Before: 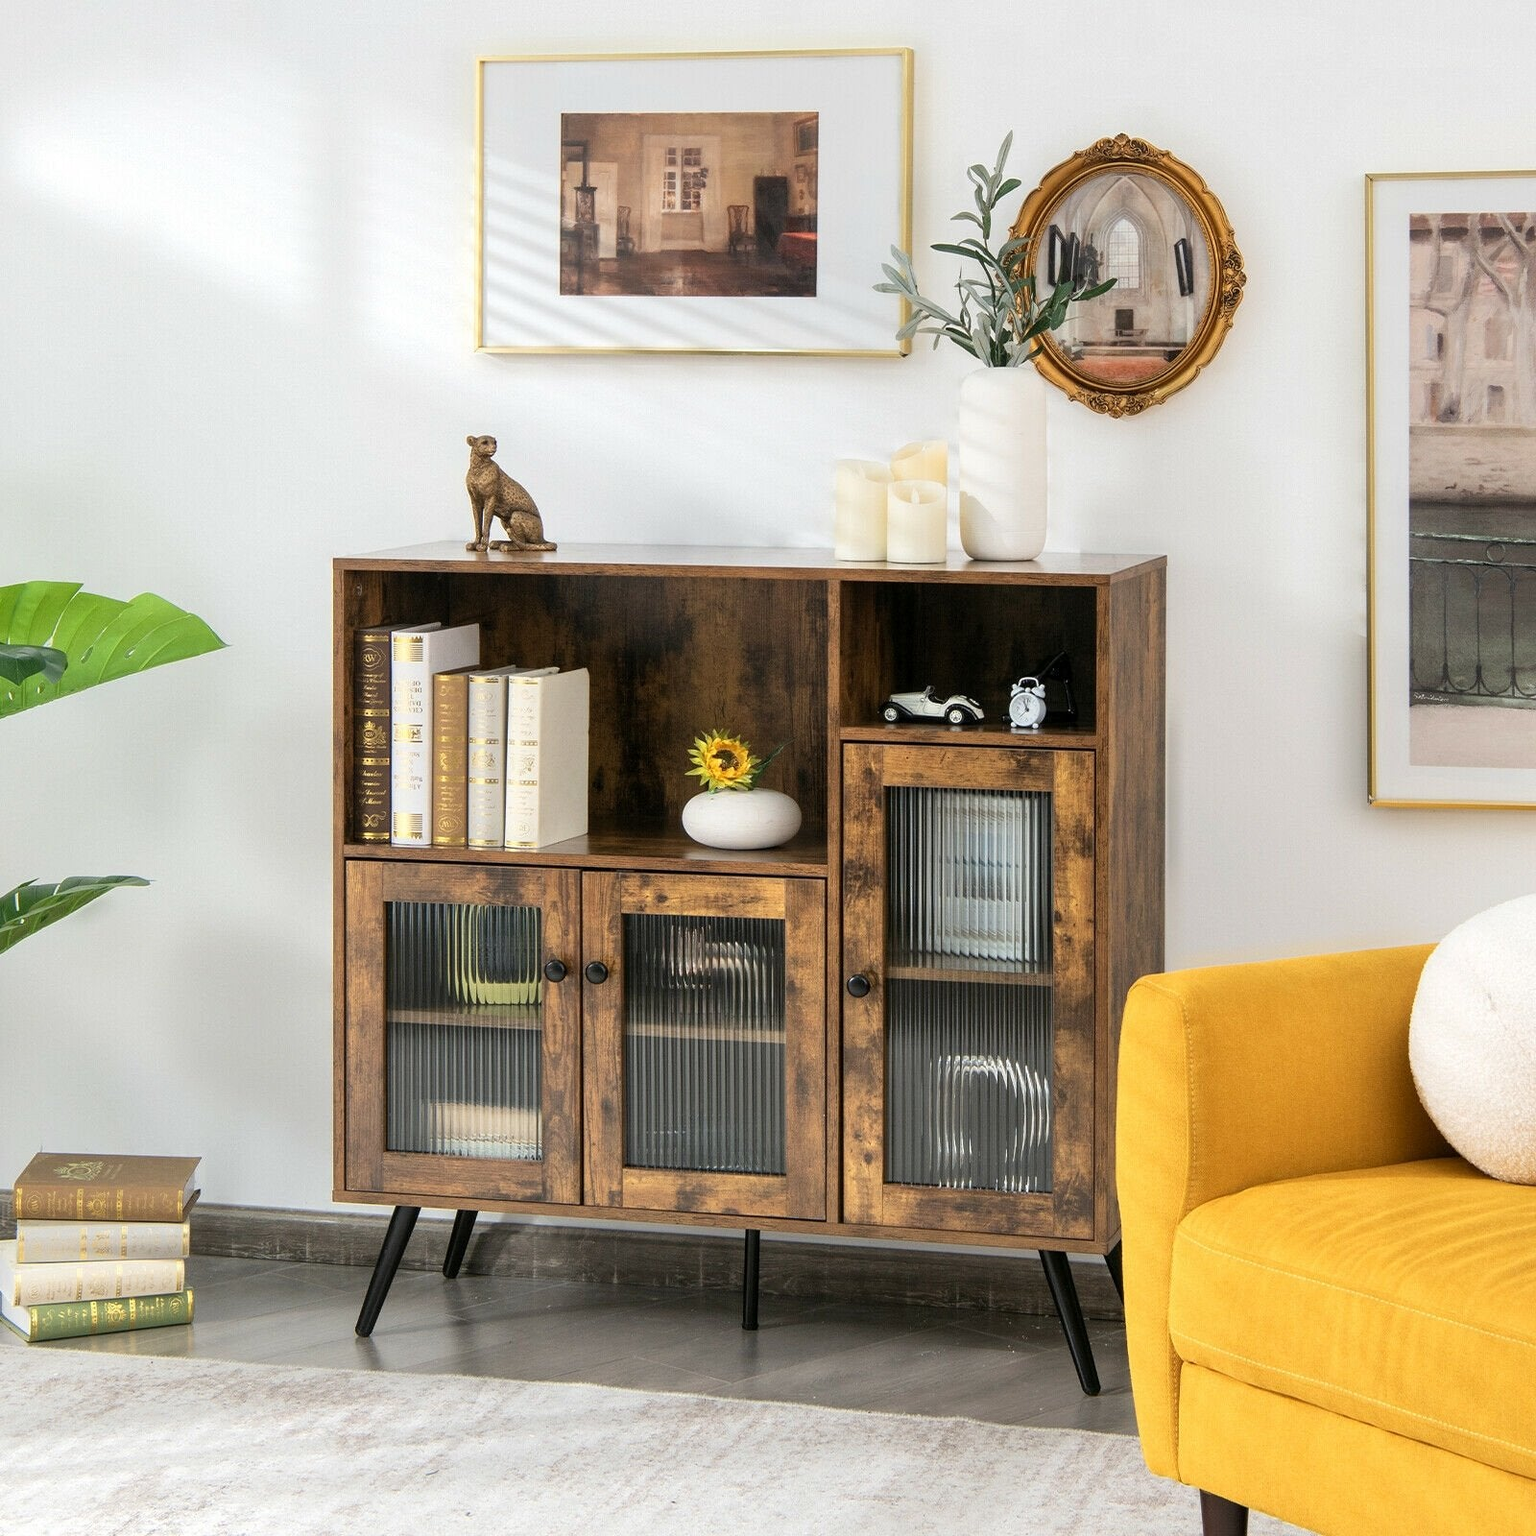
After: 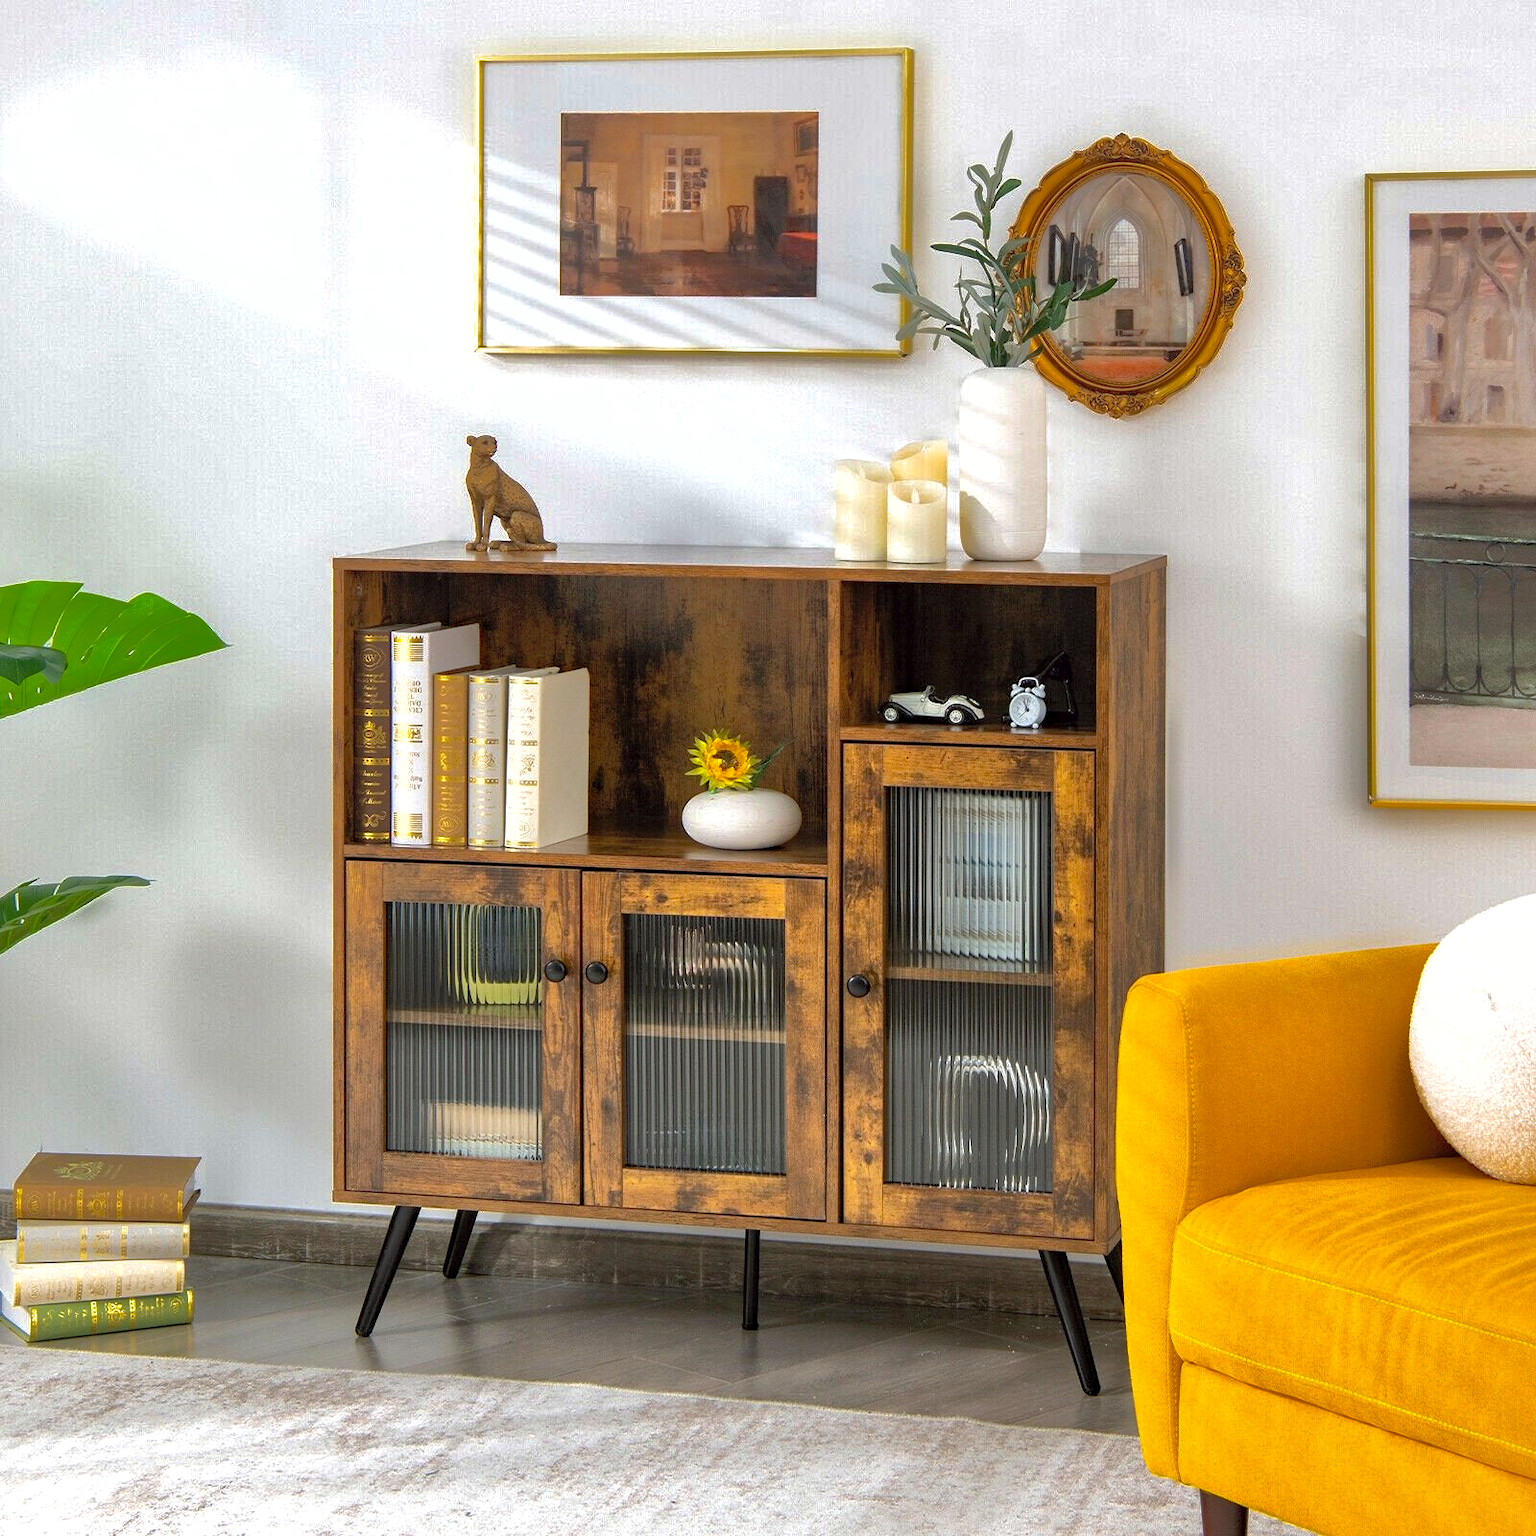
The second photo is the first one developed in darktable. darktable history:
shadows and highlights: shadows 60, highlights -60
haze removal: compatibility mode true, adaptive false
color balance: lift [1, 1.001, 0.999, 1.001], gamma [1, 1.004, 1.007, 0.993], gain [1, 0.991, 0.987, 1.013], contrast 7.5%, contrast fulcrum 10%, output saturation 115%
